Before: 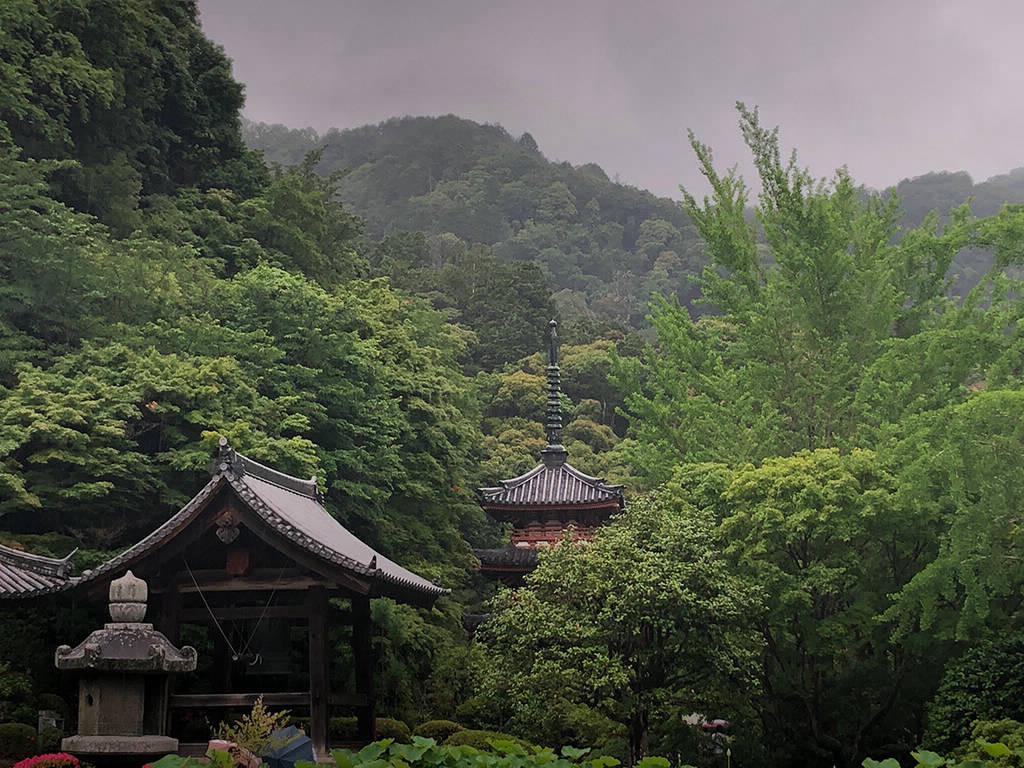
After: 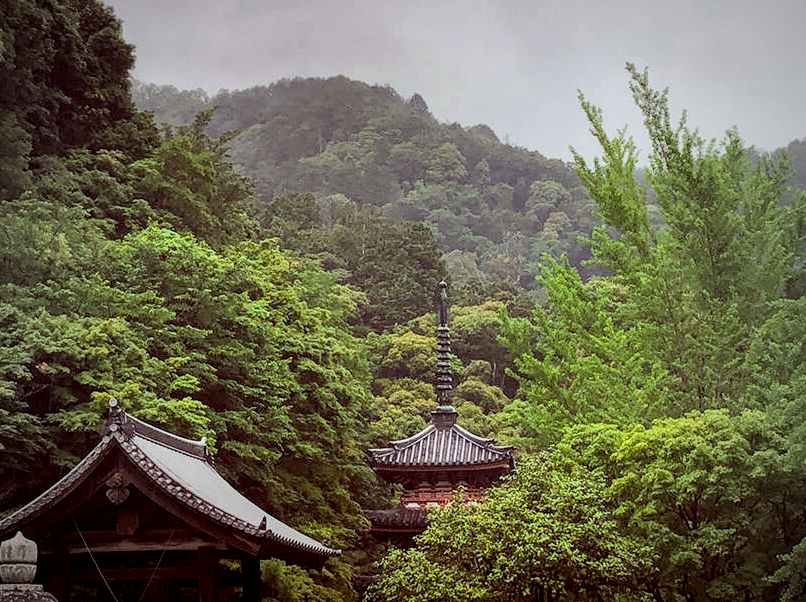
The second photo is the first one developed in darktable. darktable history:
crop and rotate: left 10.768%, top 5.138%, right 10.475%, bottom 16.357%
vignetting: fall-off start 96.19%, fall-off radius 100.09%, width/height ratio 0.614
color balance rgb: shadows lift › chroma 0.967%, shadows lift › hue 113.82°, highlights gain › luminance 19.902%, highlights gain › chroma 2.755%, highlights gain › hue 174.05°, global offset › luminance -0.176%, global offset › chroma 0.265%, perceptual saturation grading › global saturation 17.828%
local contrast: on, module defaults
tone curve: curves: ch0 [(0, 0) (0.004, 0.001) (0.133, 0.112) (0.325, 0.362) (0.832, 0.893) (1, 1)], color space Lab, linked channels, preserve colors none
